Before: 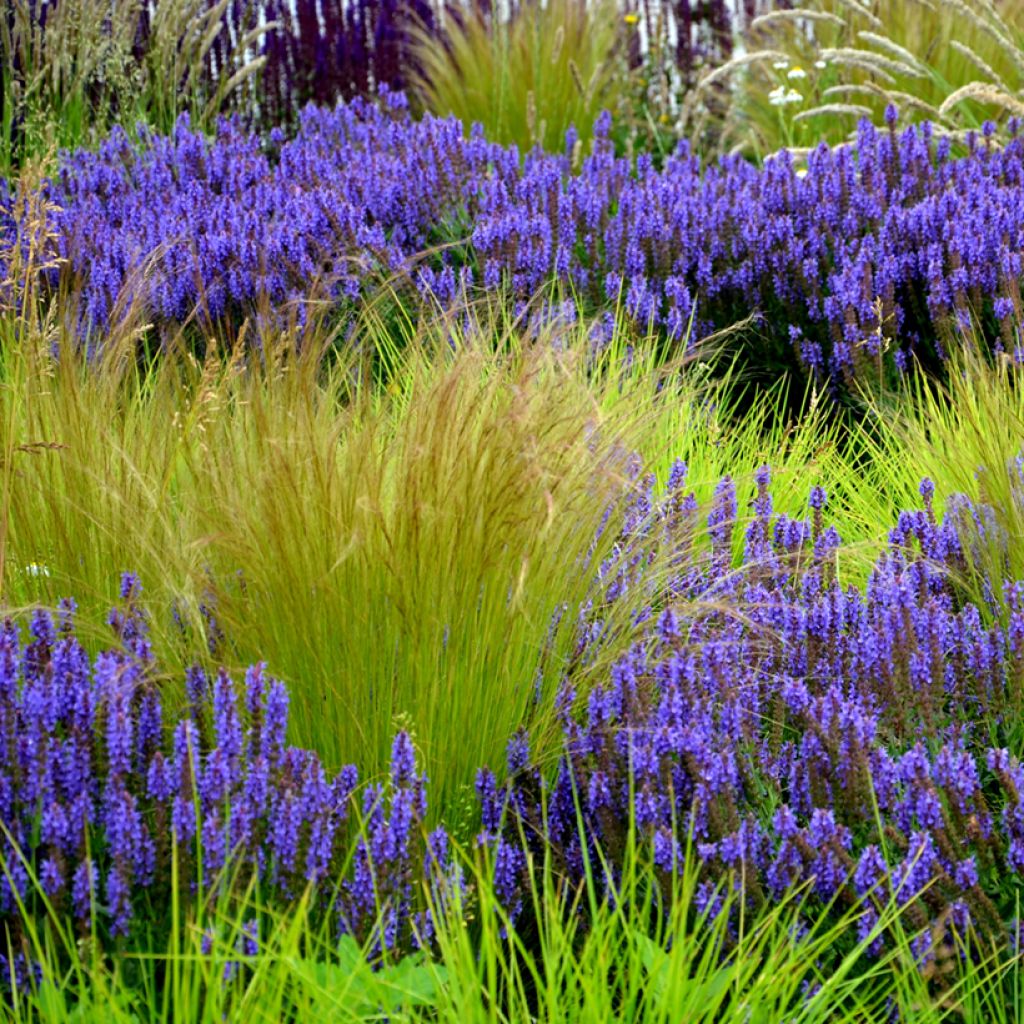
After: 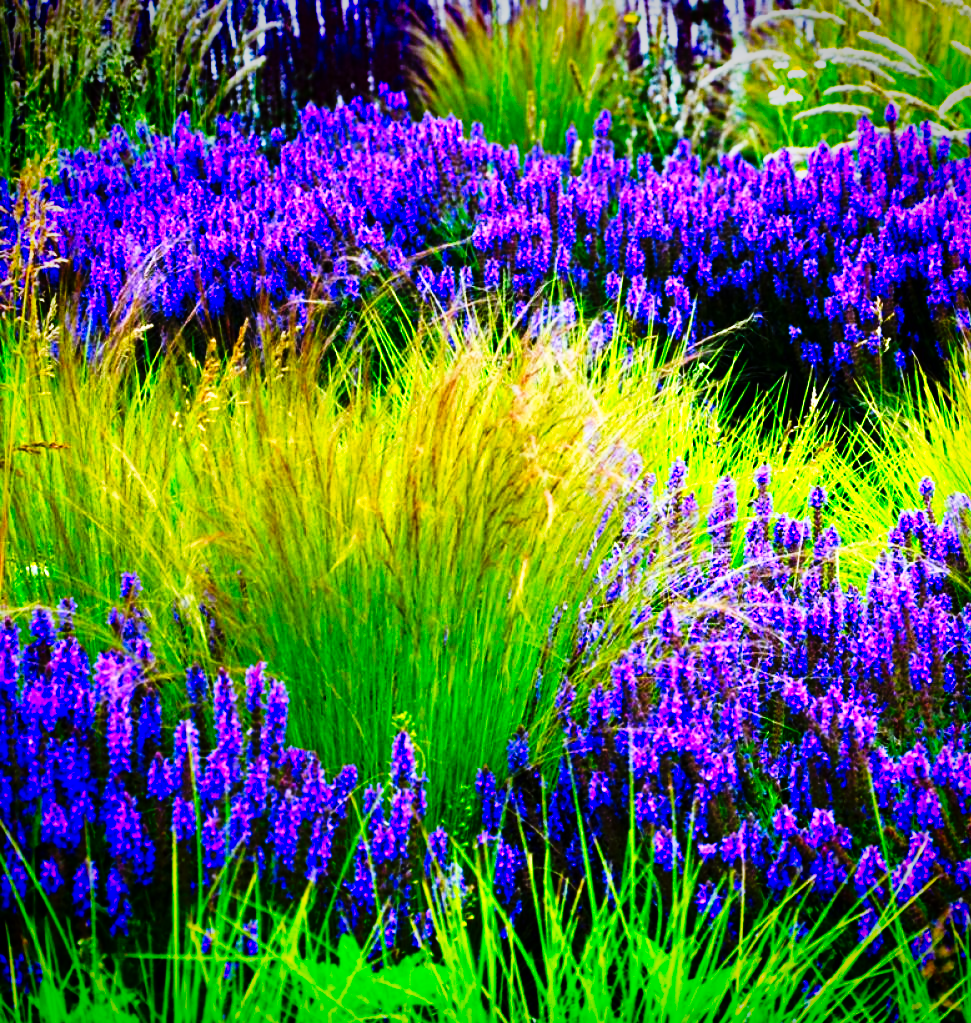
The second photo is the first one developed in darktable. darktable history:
contrast brightness saturation: brightness -0.02, saturation 0.35
color calibration: illuminant as shot in camera, x 0.37, y 0.382, temperature 4313.32 K
tone curve: curves: ch0 [(0, 0) (0.003, 0.003) (0.011, 0.006) (0.025, 0.01) (0.044, 0.015) (0.069, 0.02) (0.1, 0.027) (0.136, 0.036) (0.177, 0.05) (0.224, 0.07) (0.277, 0.12) (0.335, 0.208) (0.399, 0.334) (0.468, 0.473) (0.543, 0.636) (0.623, 0.795) (0.709, 0.907) (0.801, 0.97) (0.898, 0.989) (1, 1)], preserve colors none
crop and rotate: right 5.167%
vignetting: fall-off start 88.53%, fall-off radius 44.2%, saturation 0.376, width/height ratio 1.161
